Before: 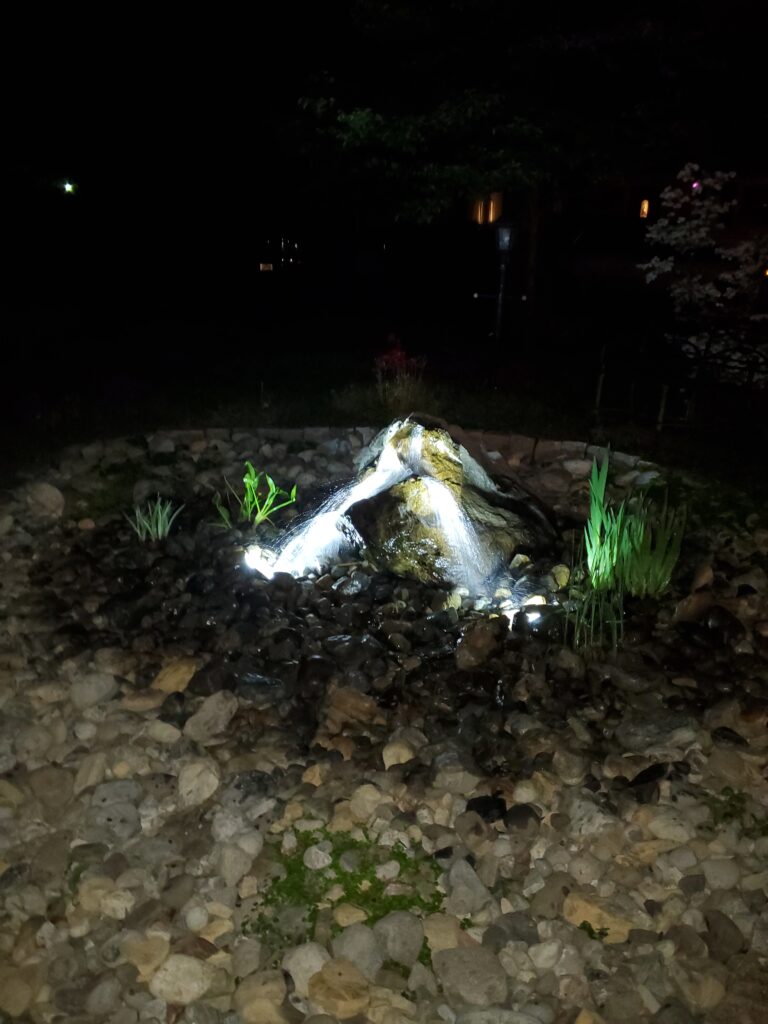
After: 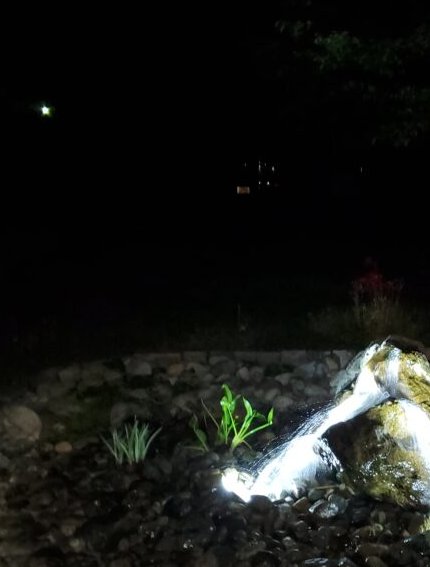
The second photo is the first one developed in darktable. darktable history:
crop and rotate: left 3.064%, top 7.552%, right 40.93%, bottom 37.039%
